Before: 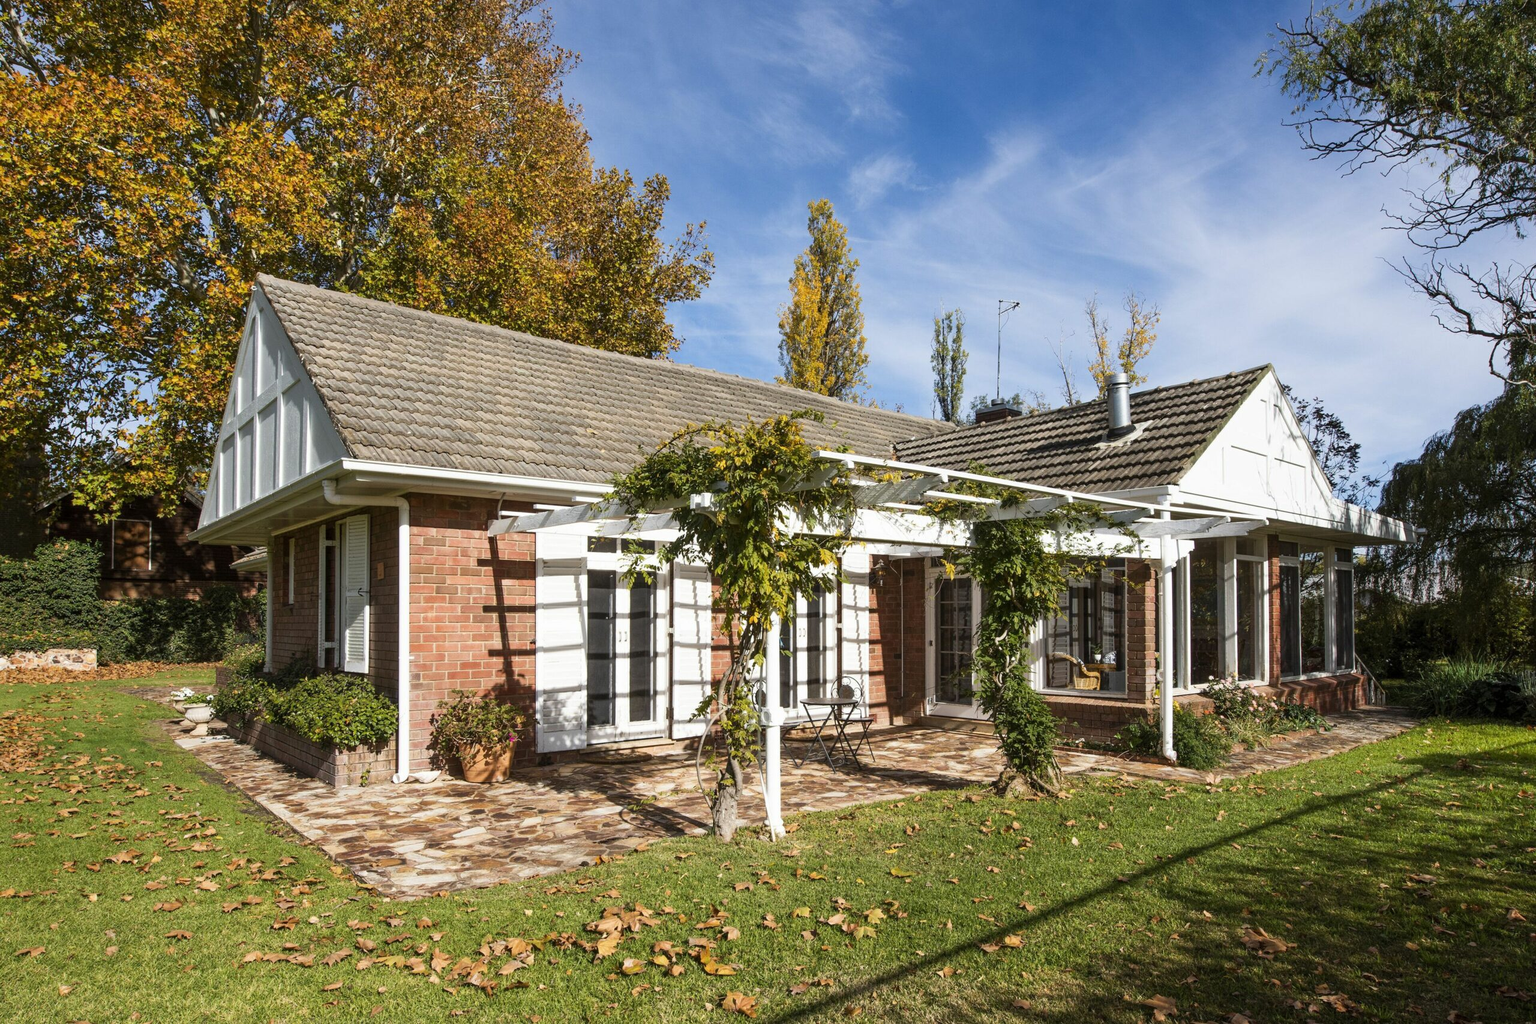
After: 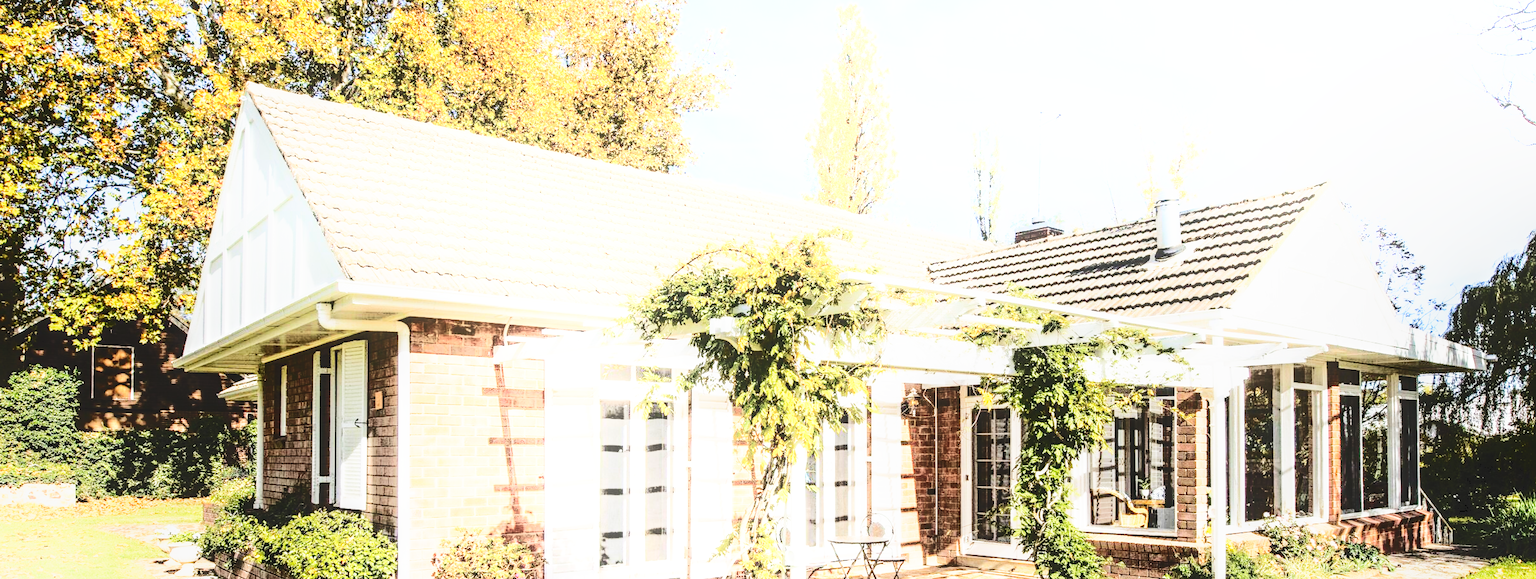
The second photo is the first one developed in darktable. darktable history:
crop: left 1.745%, top 19.199%, right 4.687%, bottom 27.796%
shadows and highlights: shadows -89.94, highlights 90.99, soften with gaussian
tone curve: curves: ch0 [(0, 0) (0.003, 0.079) (0.011, 0.083) (0.025, 0.088) (0.044, 0.095) (0.069, 0.106) (0.1, 0.115) (0.136, 0.127) (0.177, 0.152) (0.224, 0.198) (0.277, 0.263) (0.335, 0.371) (0.399, 0.483) (0.468, 0.582) (0.543, 0.664) (0.623, 0.726) (0.709, 0.793) (0.801, 0.842) (0.898, 0.896) (1, 1)], color space Lab, independent channels, preserve colors none
local contrast: on, module defaults
base curve: curves: ch0 [(0, 0) (0.026, 0.03) (0.109, 0.232) (0.351, 0.748) (0.669, 0.968) (1, 1)], preserve colors none
vignetting: fall-off start 116.39%, fall-off radius 58.44%, saturation 0.385
tone equalizer: -7 EV 0.148 EV, -6 EV 0.602 EV, -5 EV 1.18 EV, -4 EV 1.32 EV, -3 EV 1.16 EV, -2 EV 0.6 EV, -1 EV 0.152 EV, edges refinement/feathering 500, mask exposure compensation -1.57 EV, preserve details no
